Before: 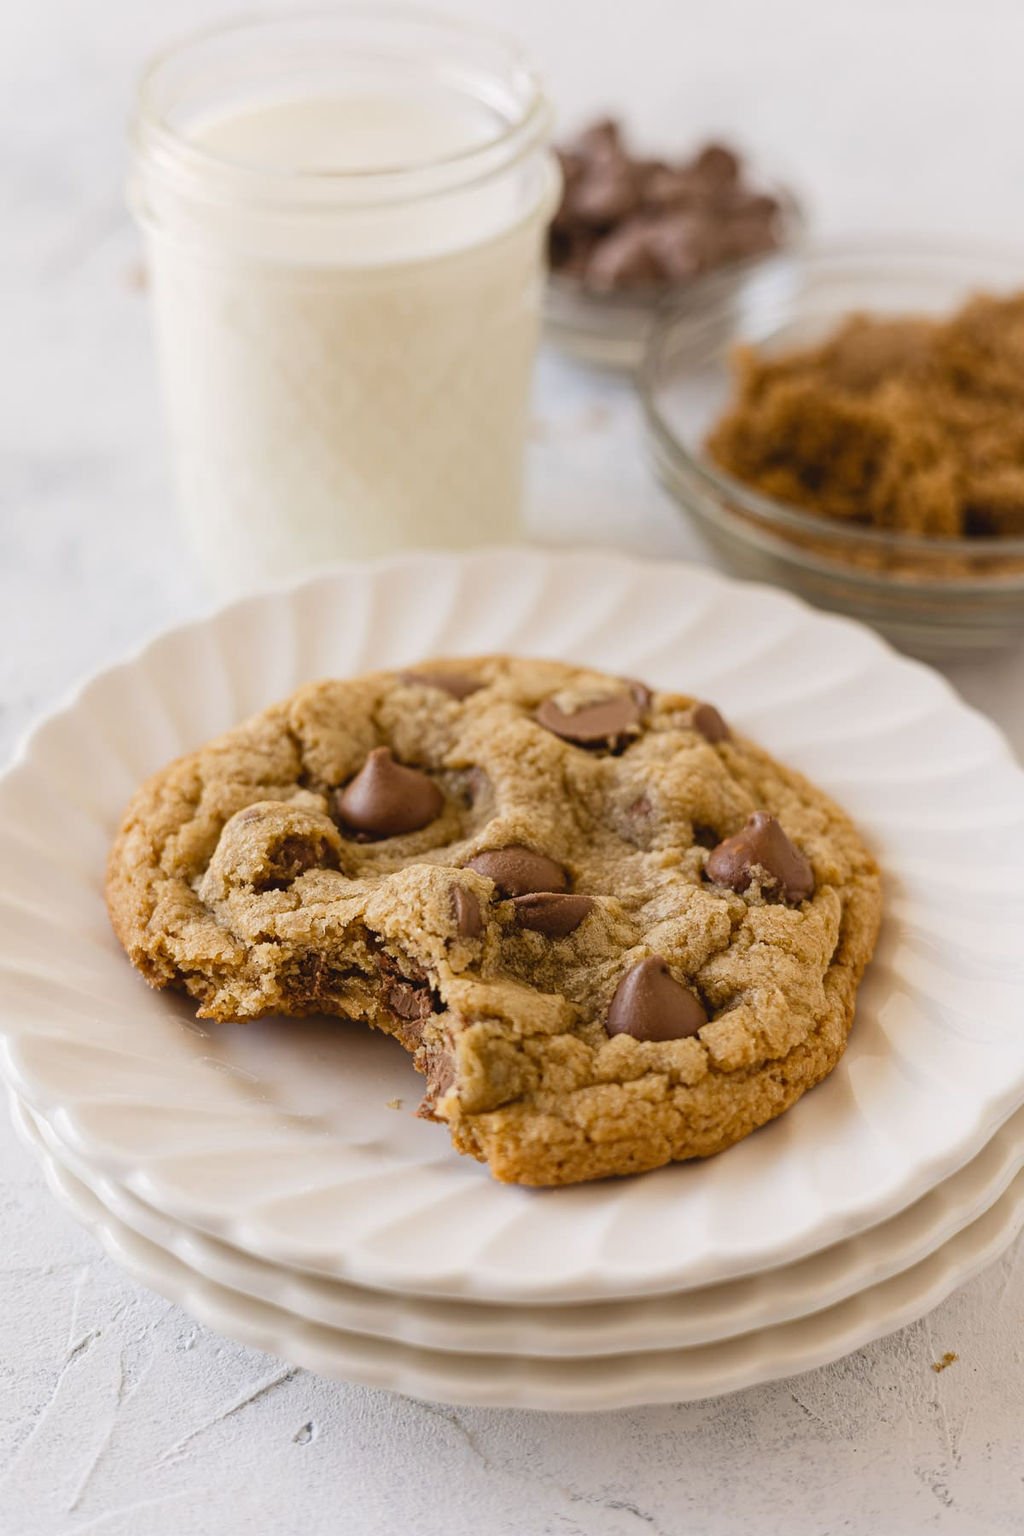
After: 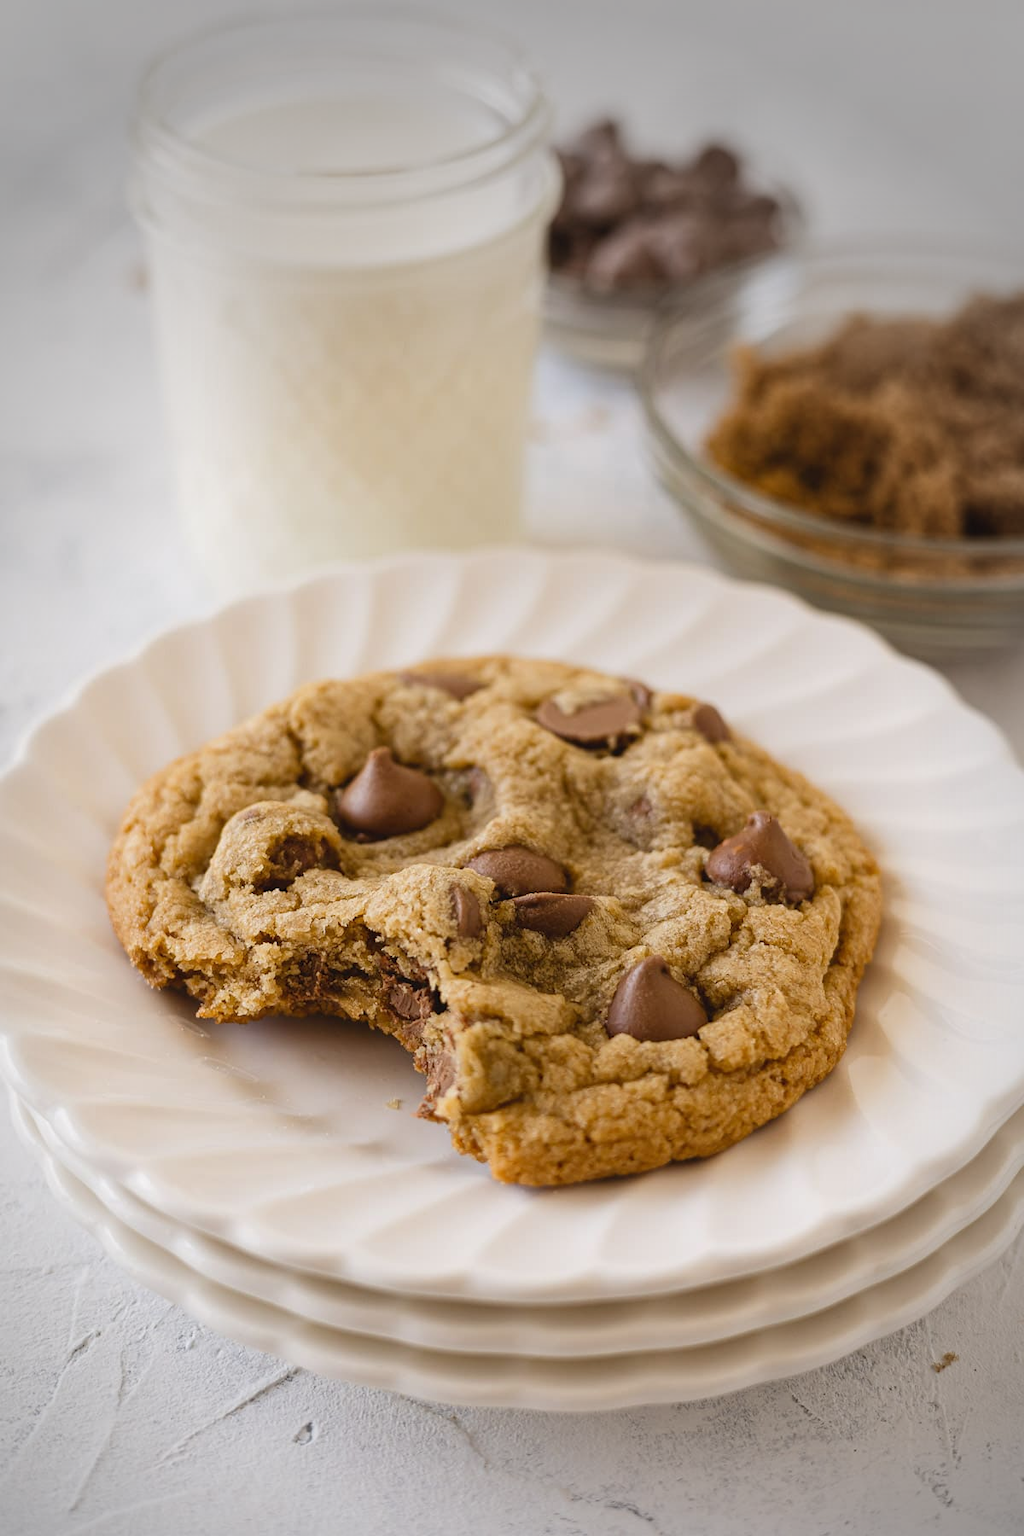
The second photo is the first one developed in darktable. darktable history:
exposure: black level correction 0, compensate exposure bias true, compensate highlight preservation false
vignetting: fall-off start 64.63%, center (-0.034, 0.148), width/height ratio 0.881
